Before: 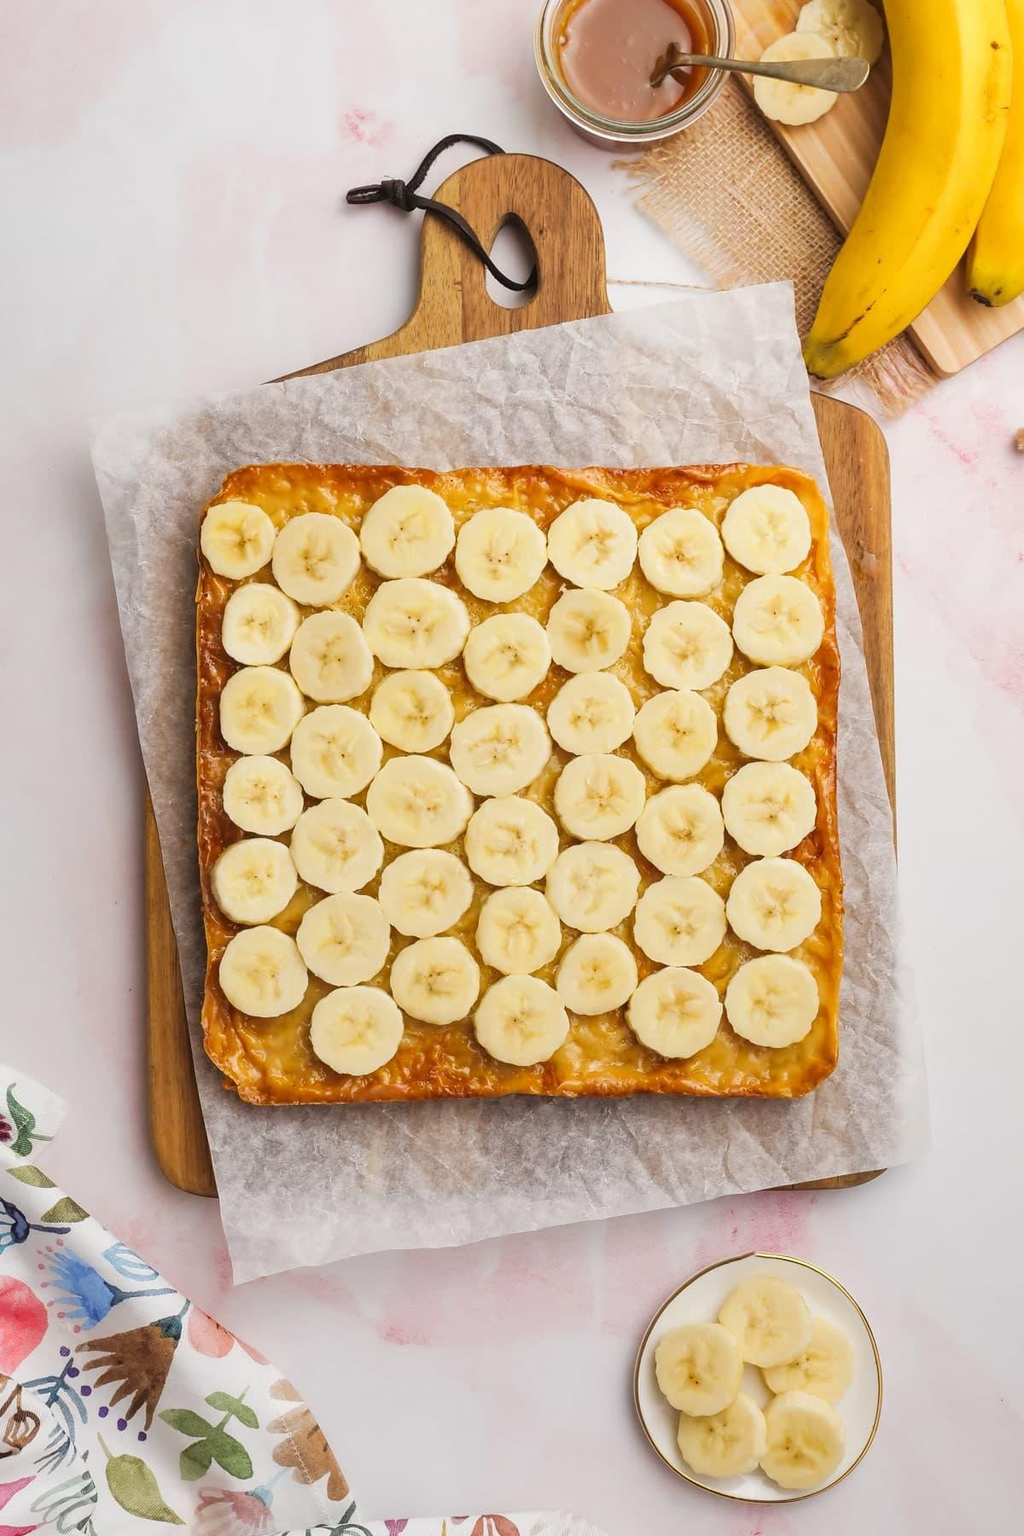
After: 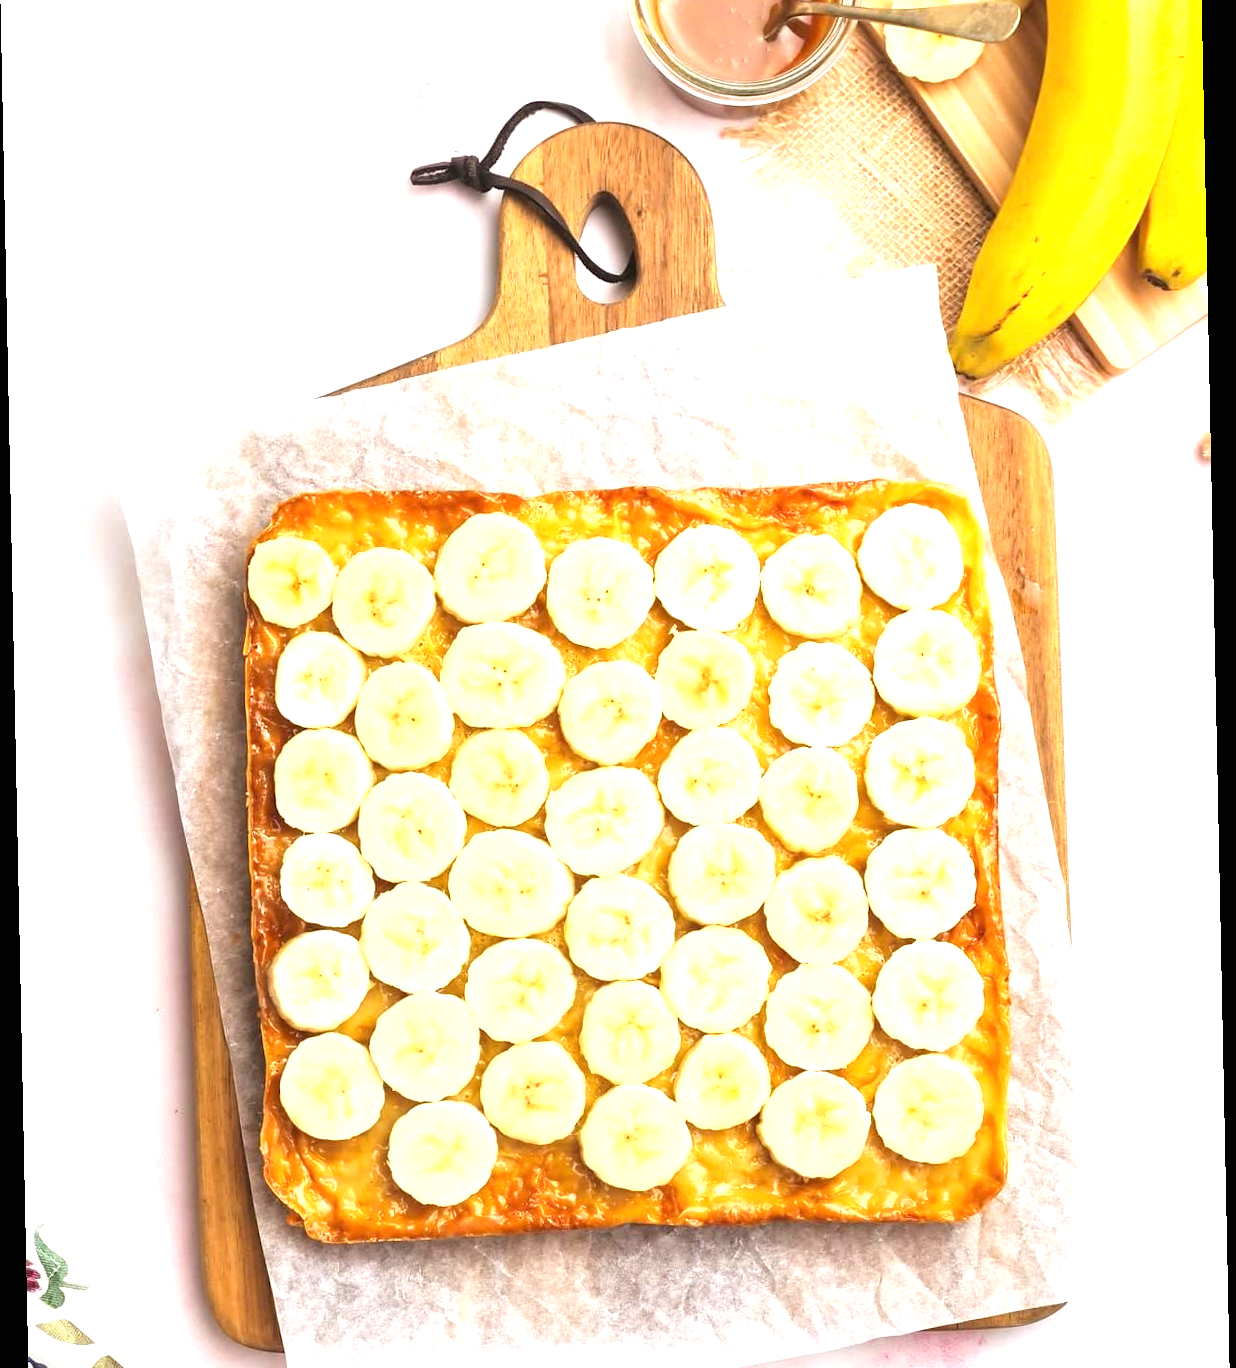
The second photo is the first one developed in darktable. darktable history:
exposure: black level correction 0, exposure 1.2 EV, compensate exposure bias true, compensate highlight preservation false
rotate and perspective: rotation -1.17°, automatic cropping off
crop: top 3.857%, bottom 21.132%
